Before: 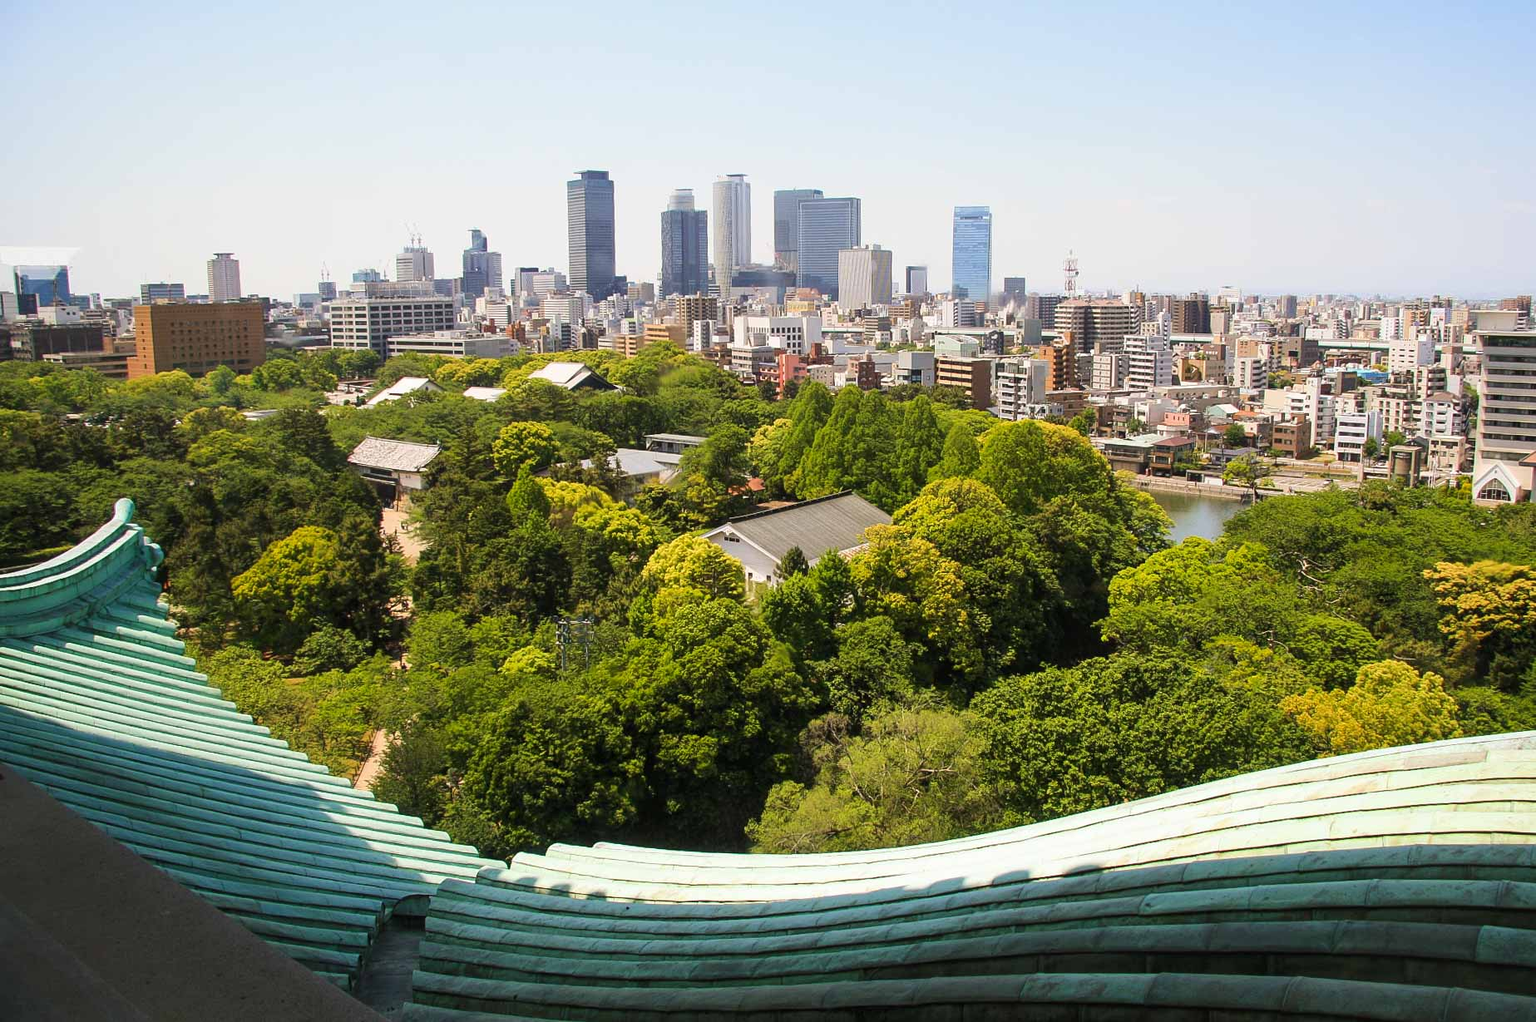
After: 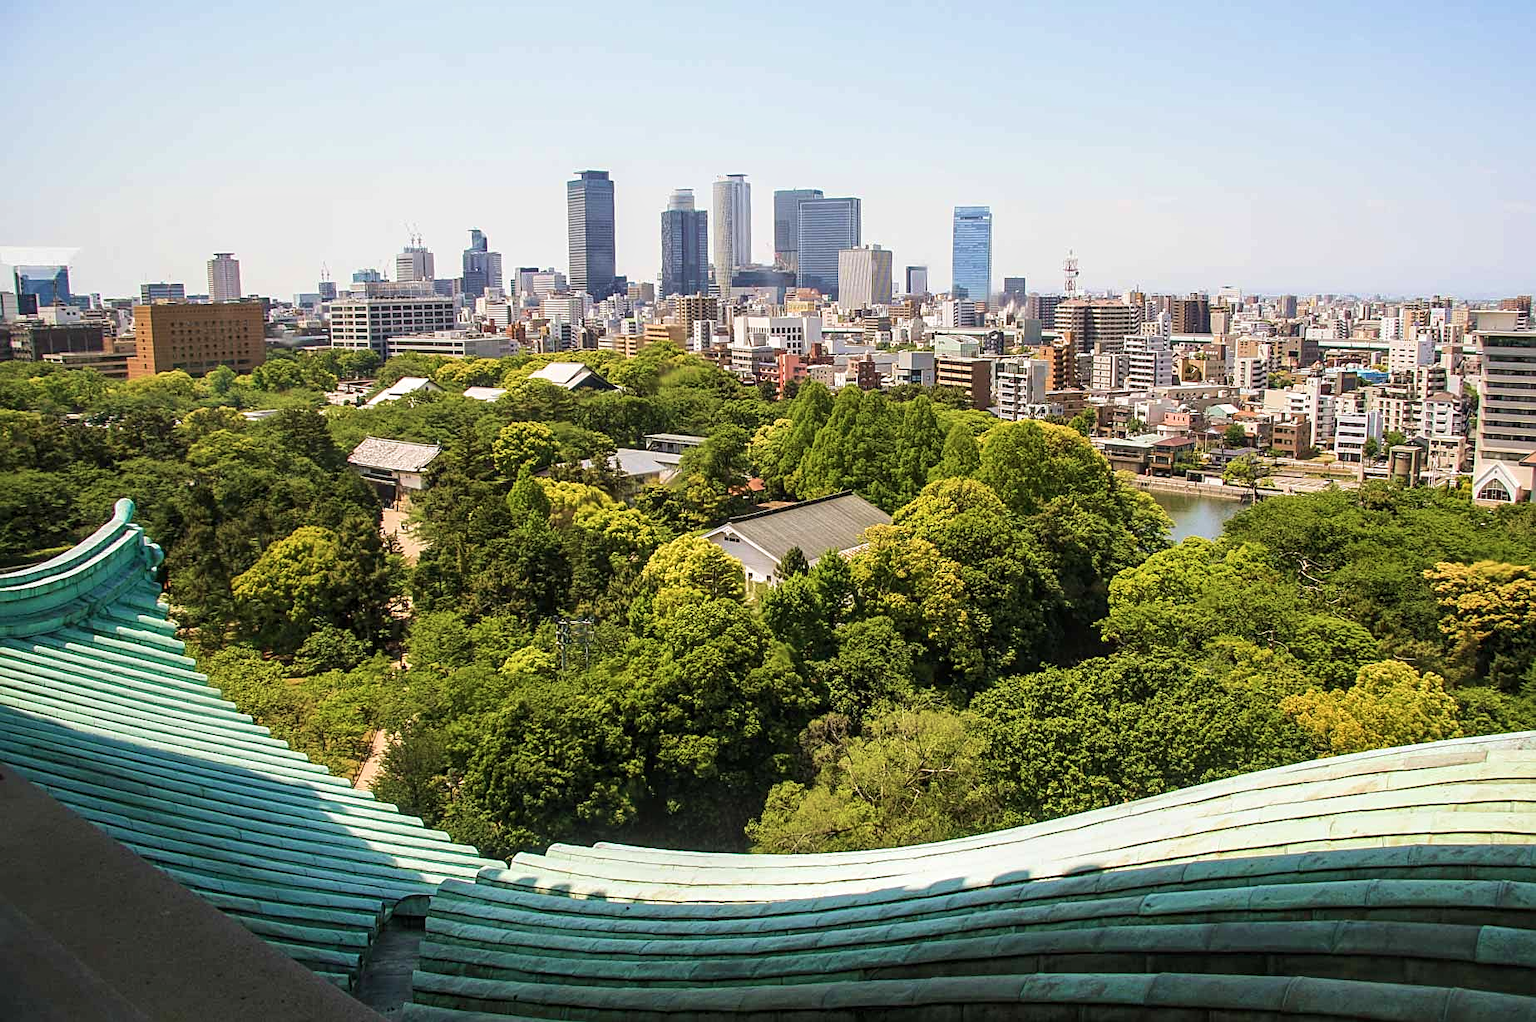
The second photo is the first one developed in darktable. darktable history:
local contrast: on, module defaults
sharpen: radius 2.53, amount 0.322
velvia: on, module defaults
contrast brightness saturation: saturation -0.09
